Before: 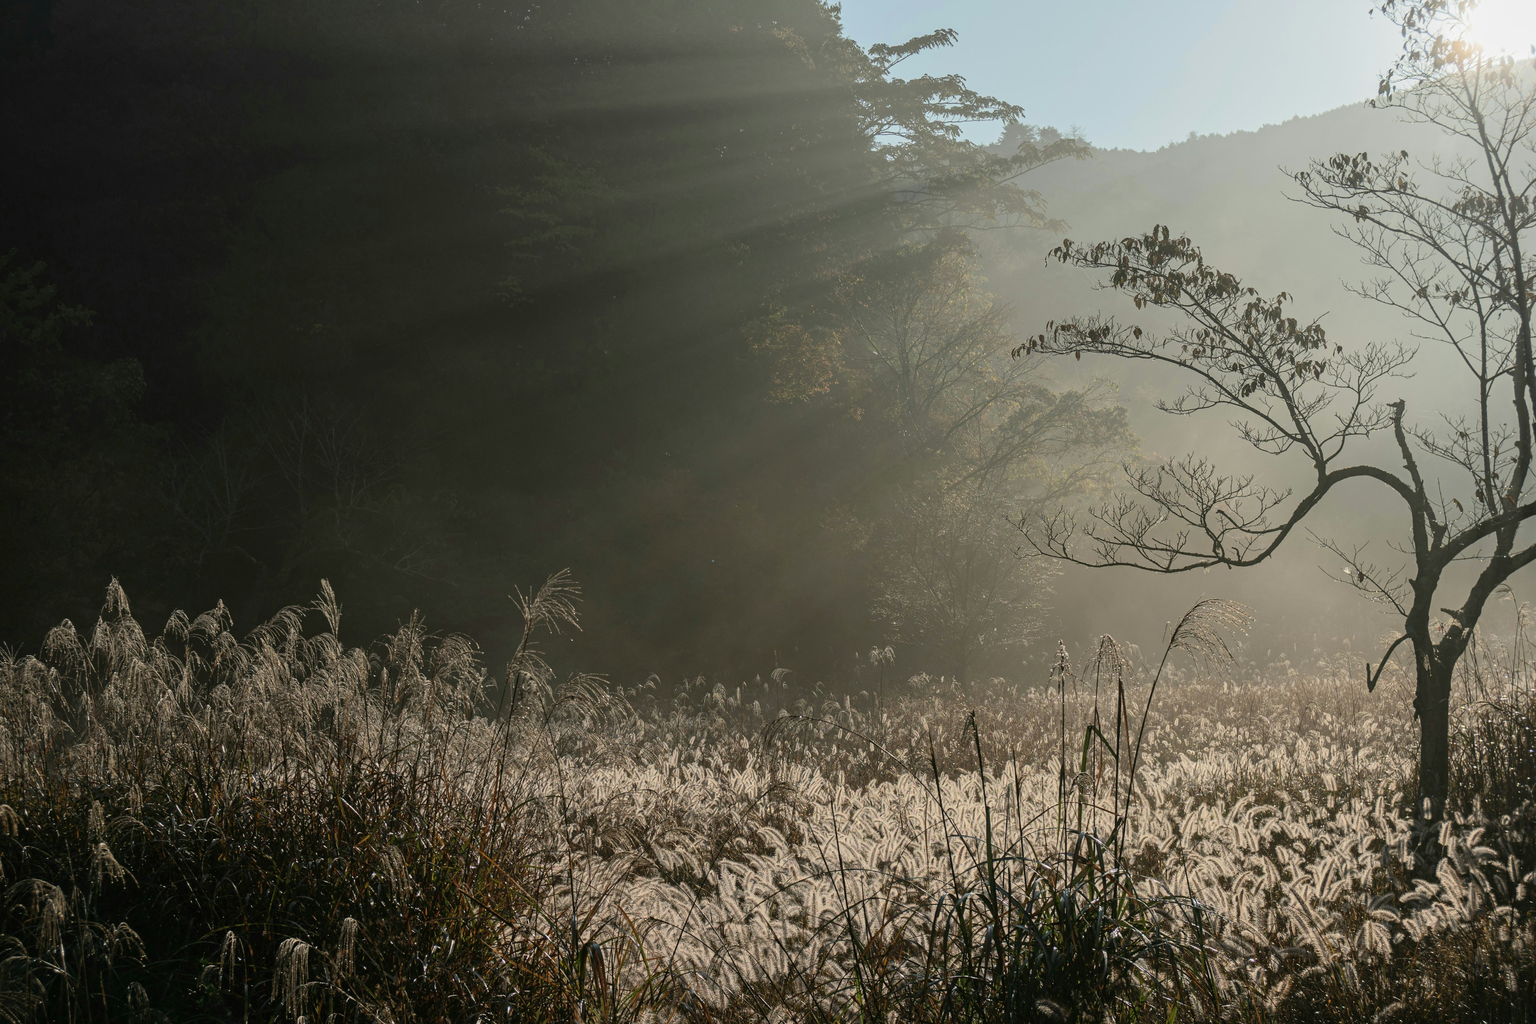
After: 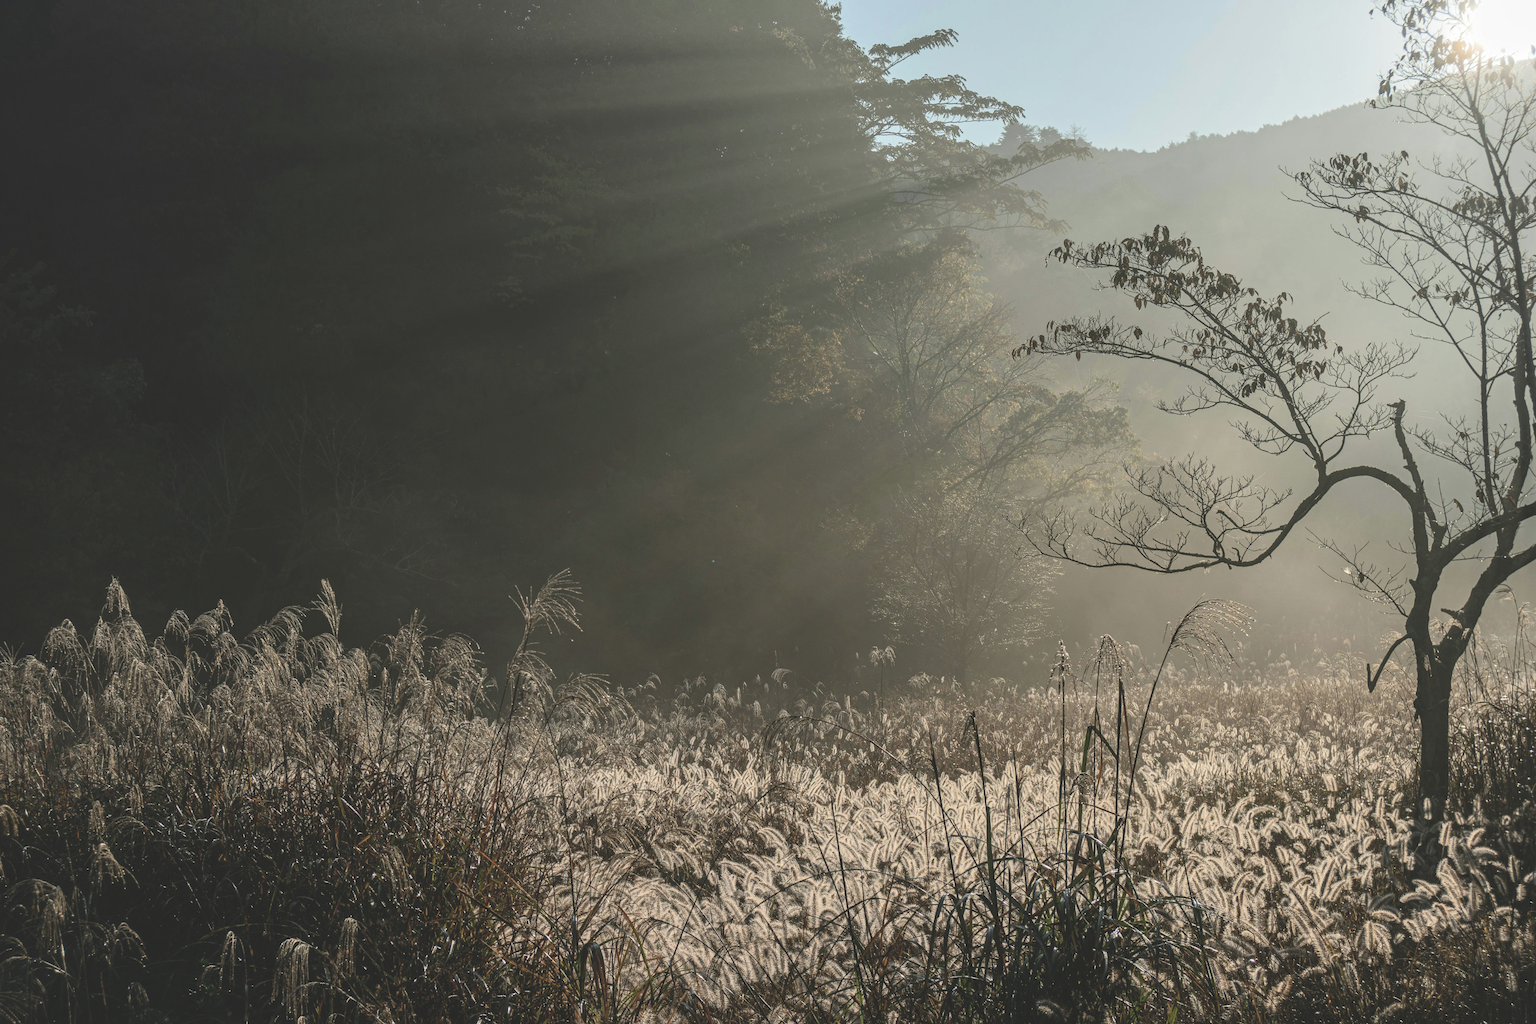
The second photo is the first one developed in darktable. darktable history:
exposure: black level correction -0.023, exposure -0.039 EV, compensate highlight preservation false
levels: levels [0, 0.492, 0.984]
local contrast: on, module defaults
